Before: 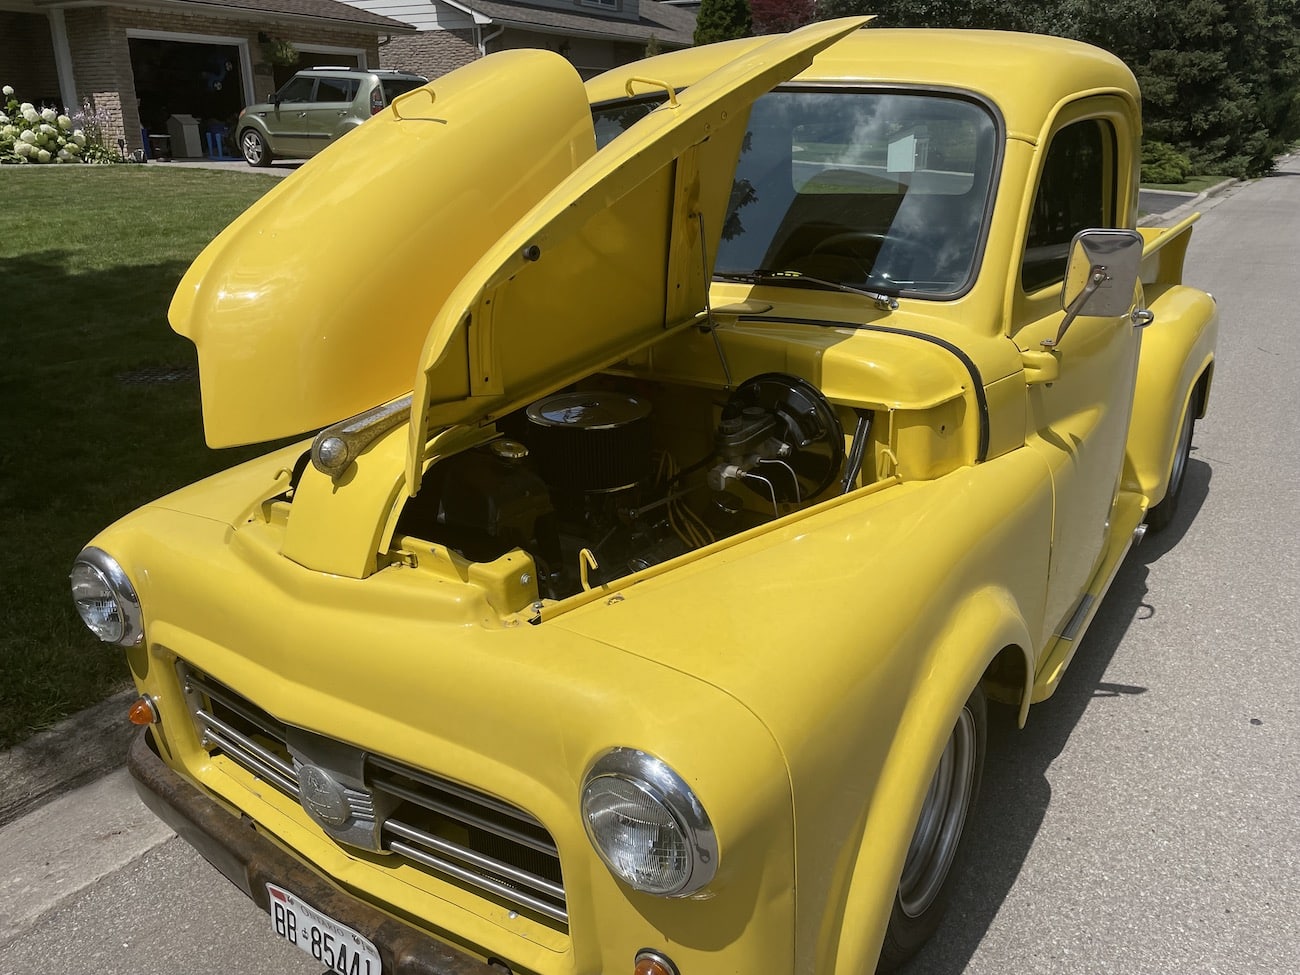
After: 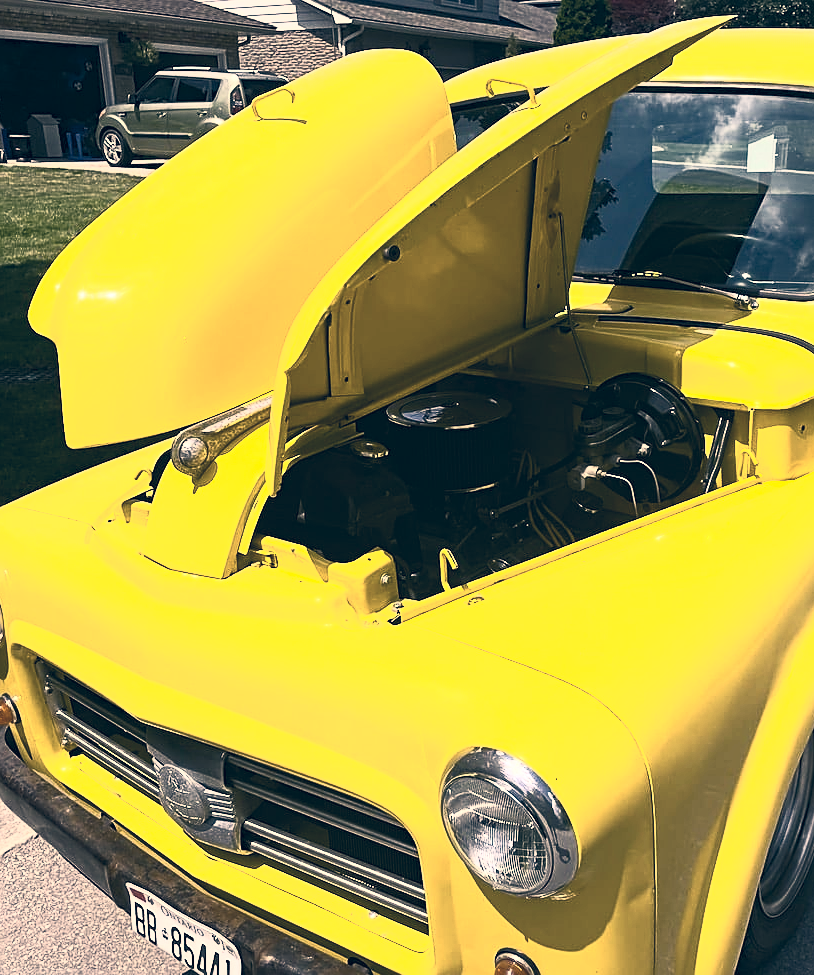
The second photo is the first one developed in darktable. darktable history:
color balance rgb: shadows lift › chroma 3.16%, shadows lift › hue 281.67°, perceptual saturation grading › global saturation 30.328%, perceptual brilliance grading › global brilliance 15.174%, perceptual brilliance grading › shadows -35.138%, global vibrance 20%
sharpen: on, module defaults
haze removal: compatibility mode true, adaptive false
color correction: highlights a* 10.29, highlights b* 14.65, shadows a* -9.55, shadows b* -14.81
crop: left 10.824%, right 26.553%
contrast brightness saturation: contrast 0.561, brightness 0.566, saturation -0.346
